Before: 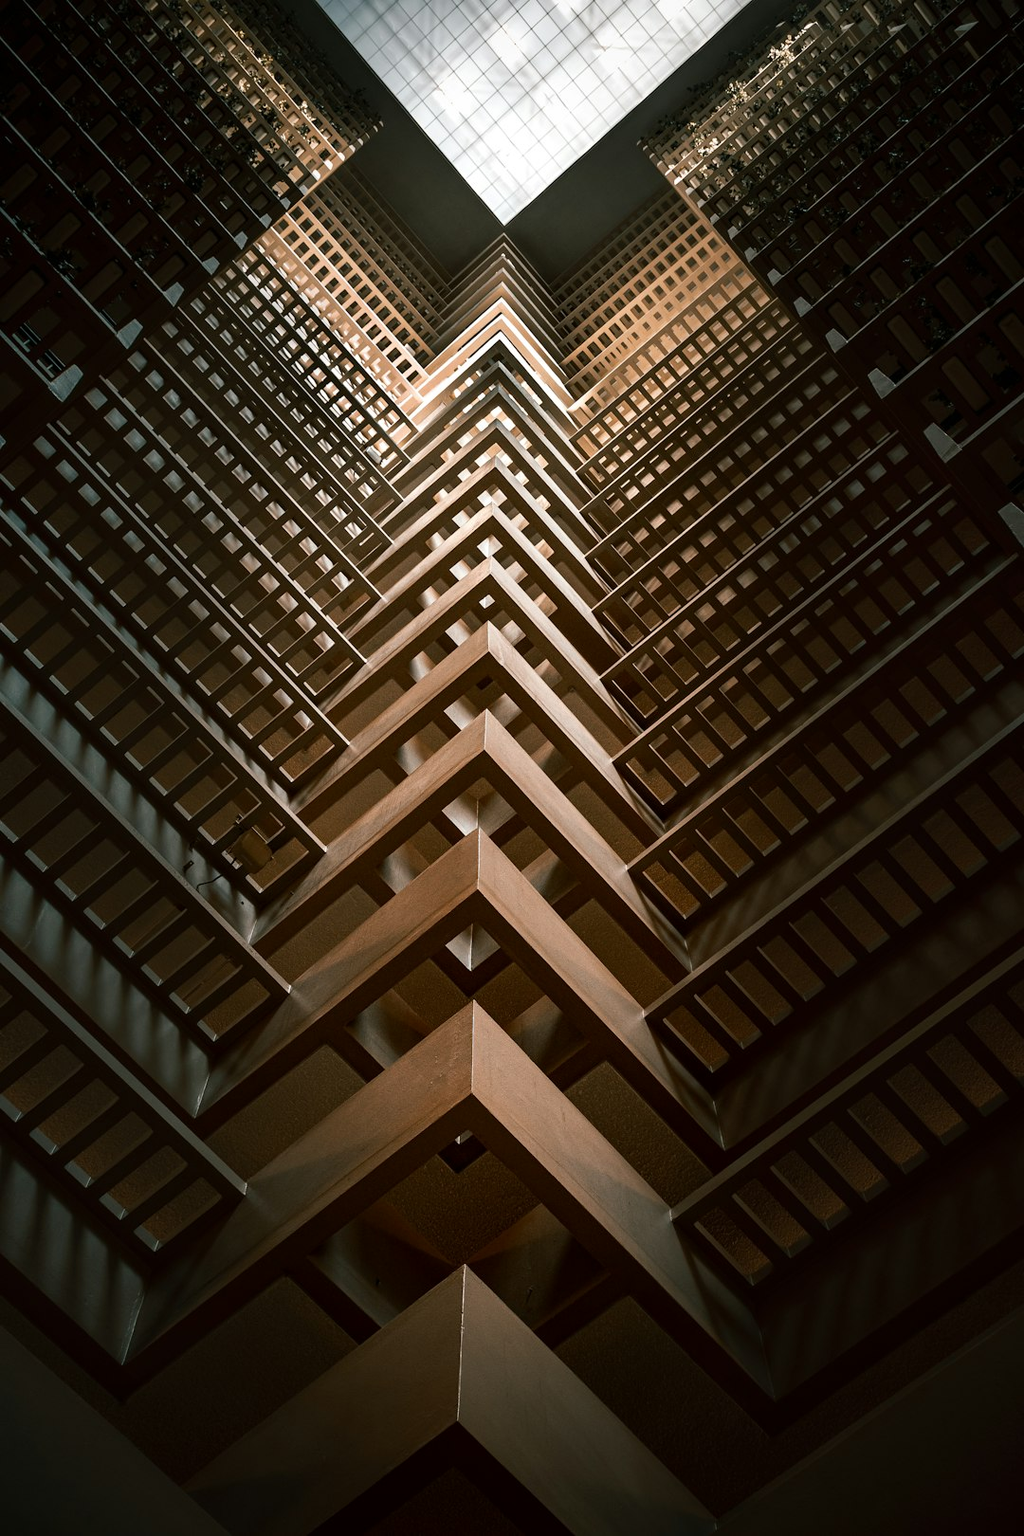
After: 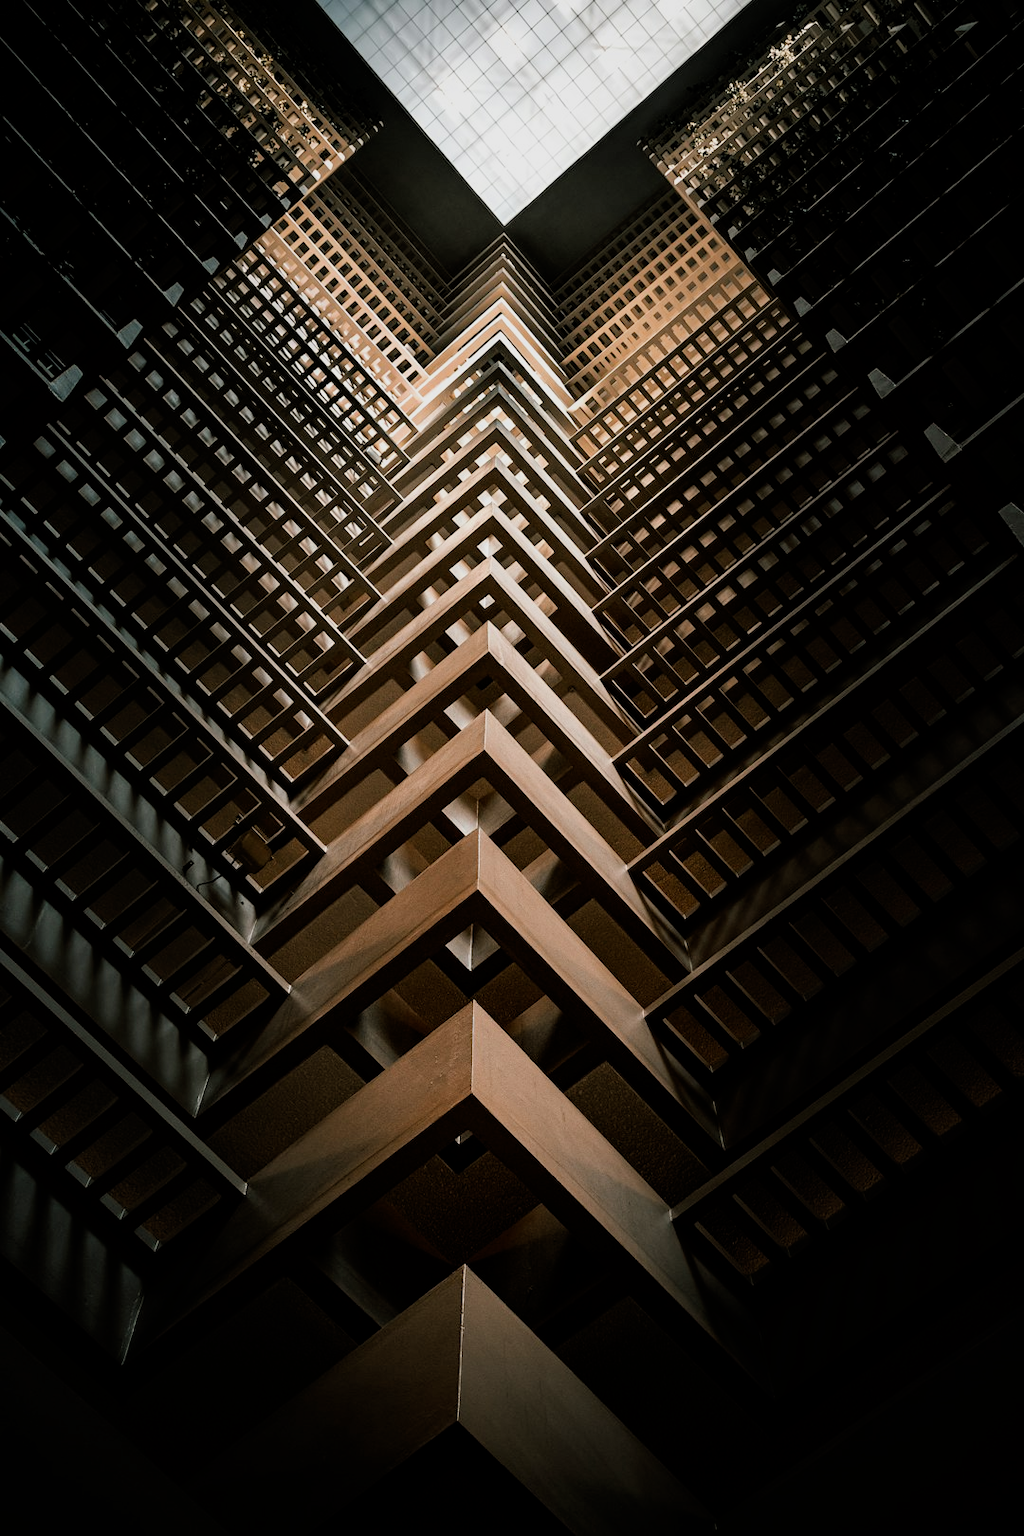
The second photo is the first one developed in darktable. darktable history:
filmic rgb: black relative exposure -8.02 EV, white relative exposure 4.04 EV, threshold 5.98 EV, hardness 4.13, latitude 49.27%, contrast 1.101, add noise in highlights 0.002, preserve chrominance max RGB, color science v3 (2019), use custom middle-gray values true, contrast in highlights soft, enable highlight reconstruction true
